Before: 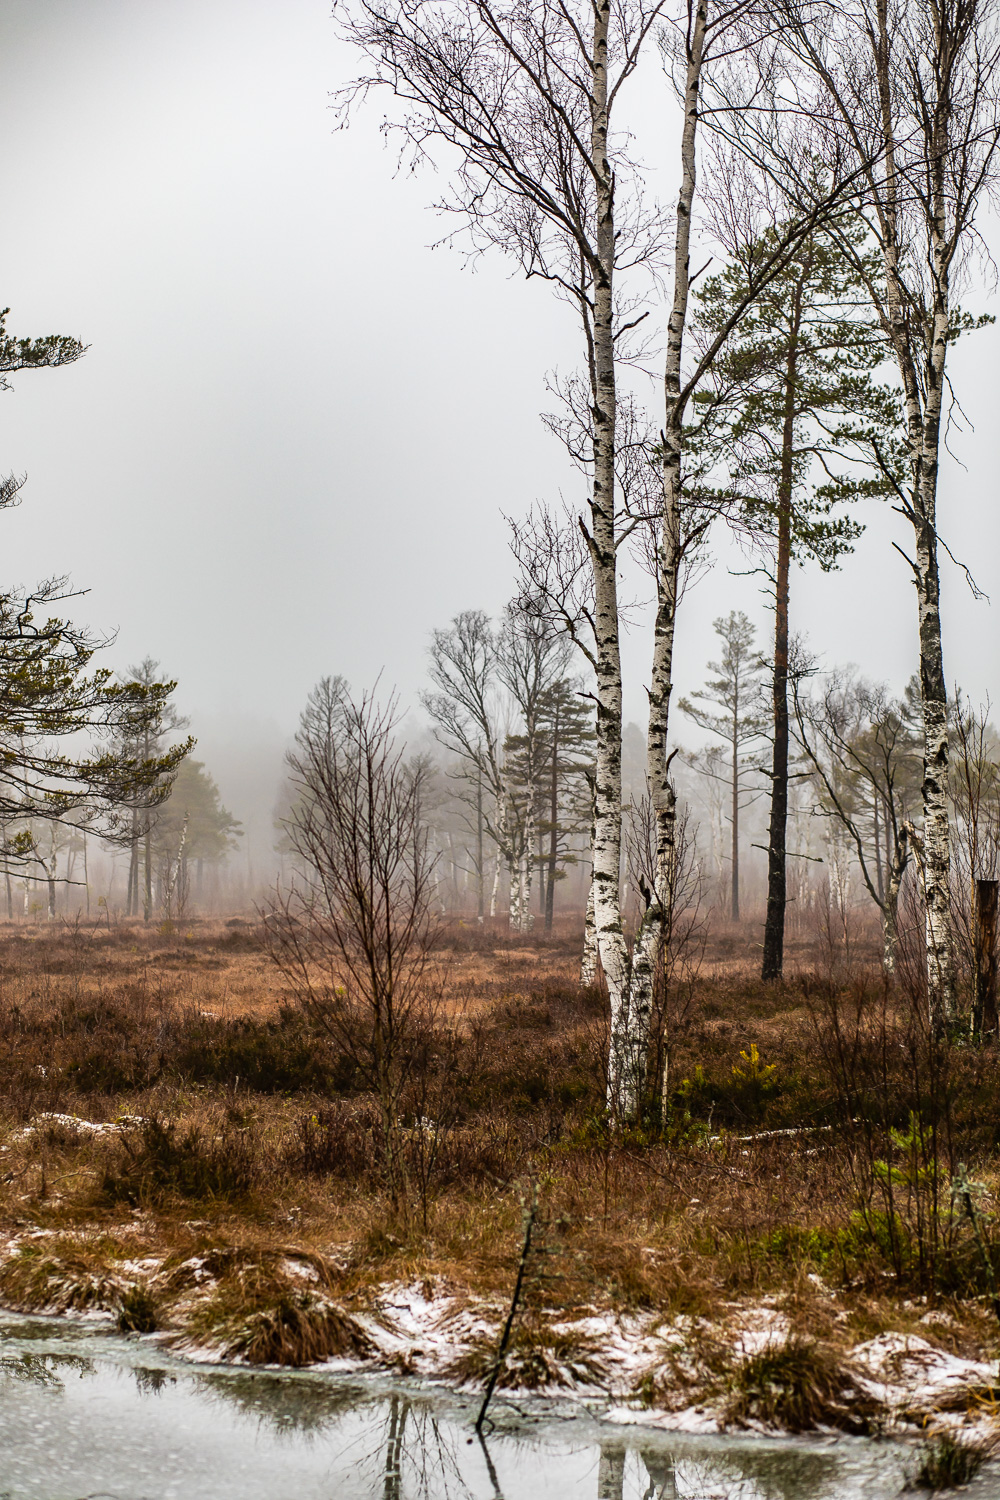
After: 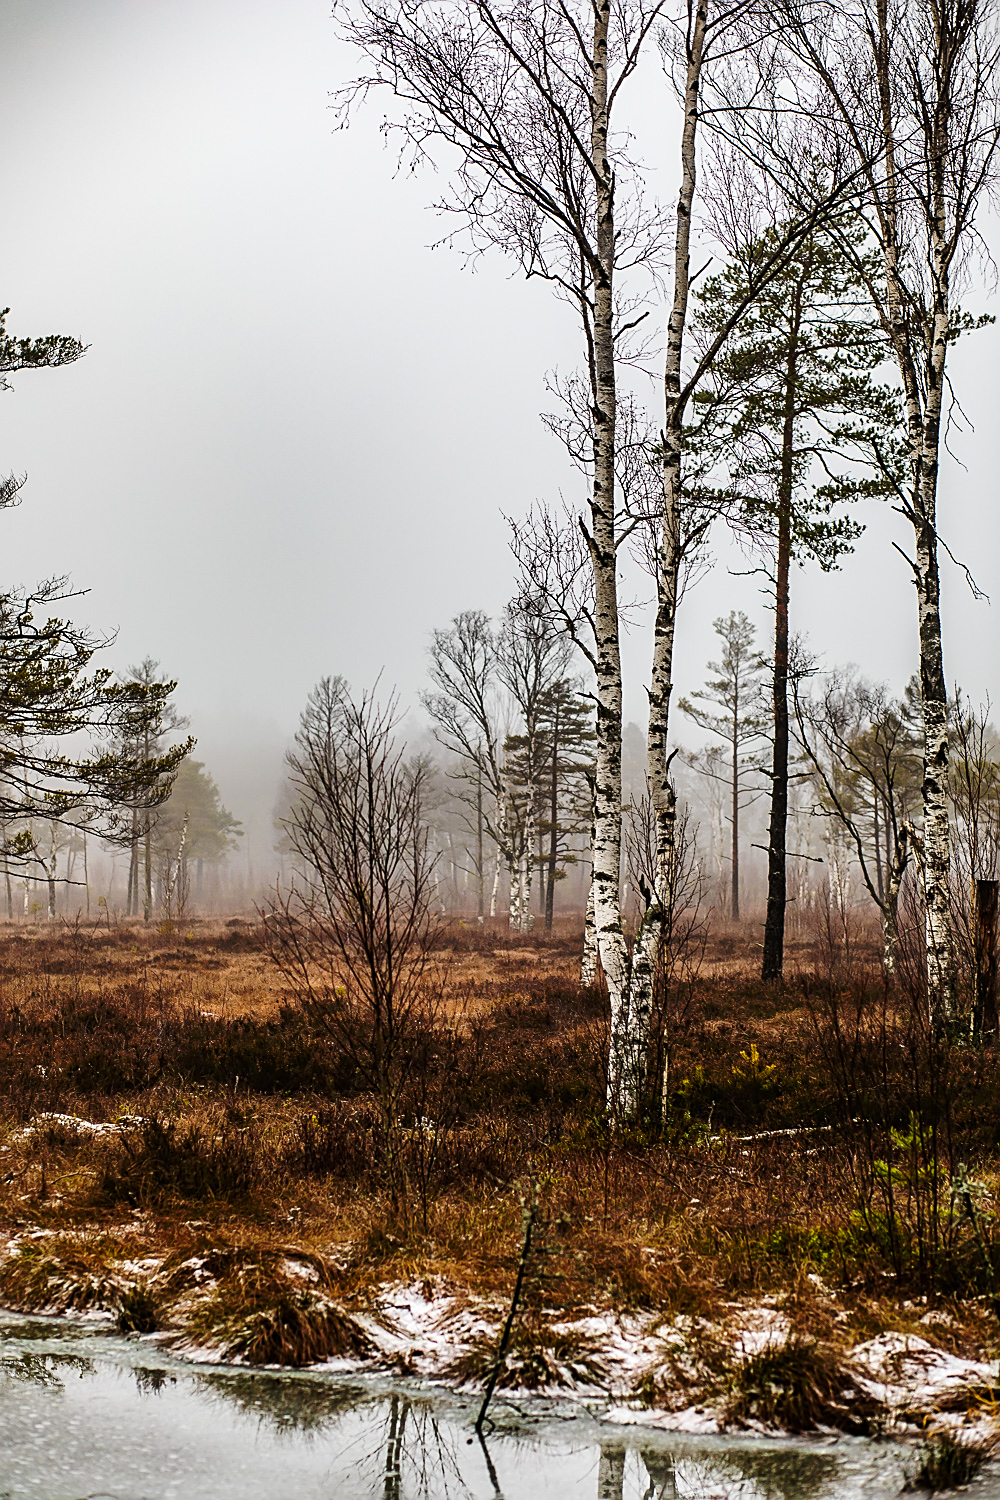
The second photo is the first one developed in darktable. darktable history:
base curve: curves: ch0 [(0, 0) (0.073, 0.04) (0.157, 0.139) (0.492, 0.492) (0.758, 0.758) (1, 1)], preserve colors none
sharpen: on, module defaults
